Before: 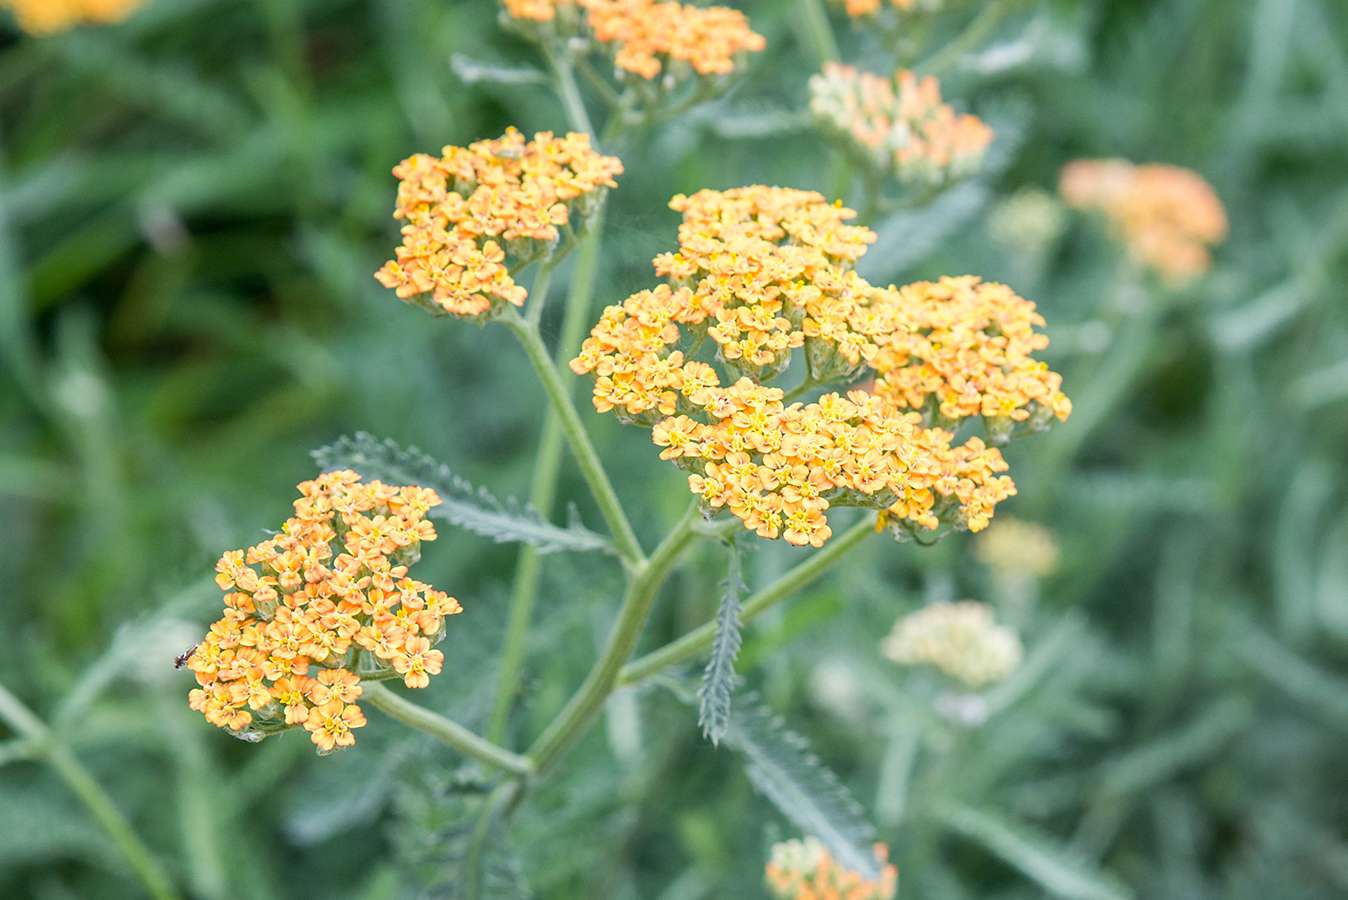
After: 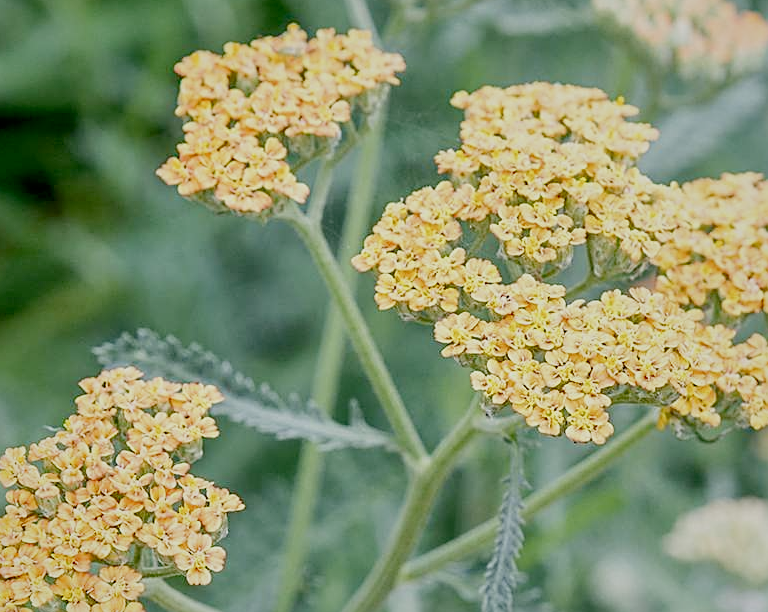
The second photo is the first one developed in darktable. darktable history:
filmic rgb: black relative exposure -8.85 EV, white relative exposure 4.99 EV, target black luminance 0%, hardness 3.77, latitude 66.36%, contrast 0.82, highlights saturation mix 10.27%, shadows ↔ highlights balance 20.23%, add noise in highlights 0.001, preserve chrominance no, color science v3 (2019), use custom middle-gray values true, contrast in highlights soft
crop: left 16.224%, top 11.497%, right 26.151%, bottom 20.462%
local contrast: mode bilateral grid, contrast 19, coarseness 99, detail 150%, midtone range 0.2
sharpen: on, module defaults
